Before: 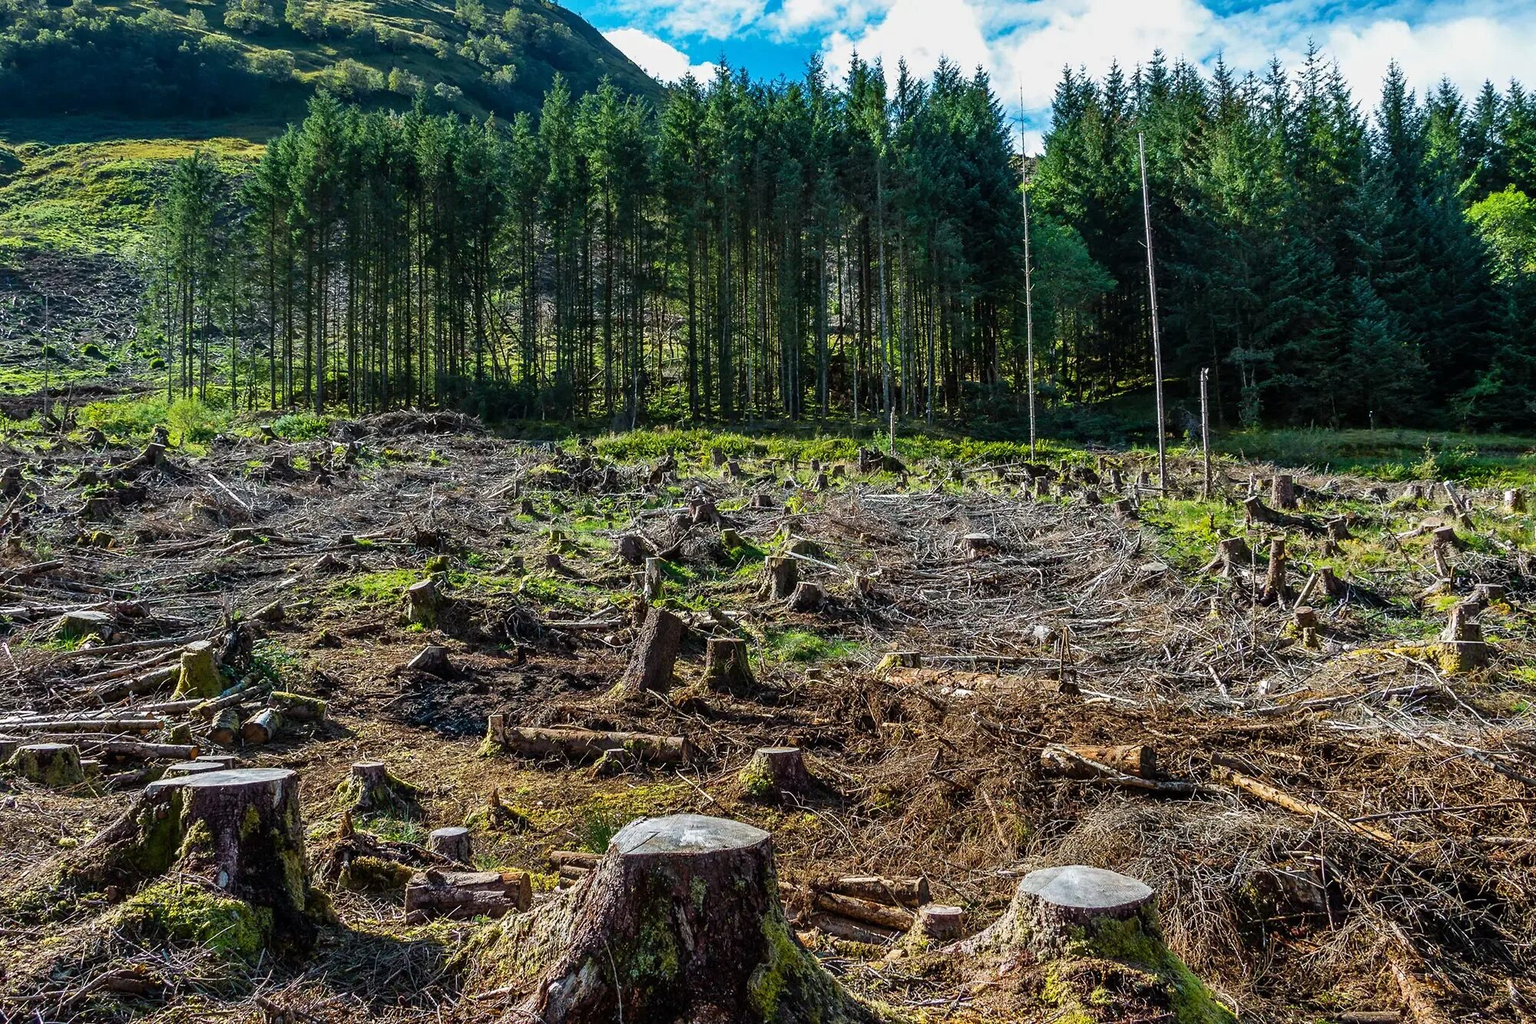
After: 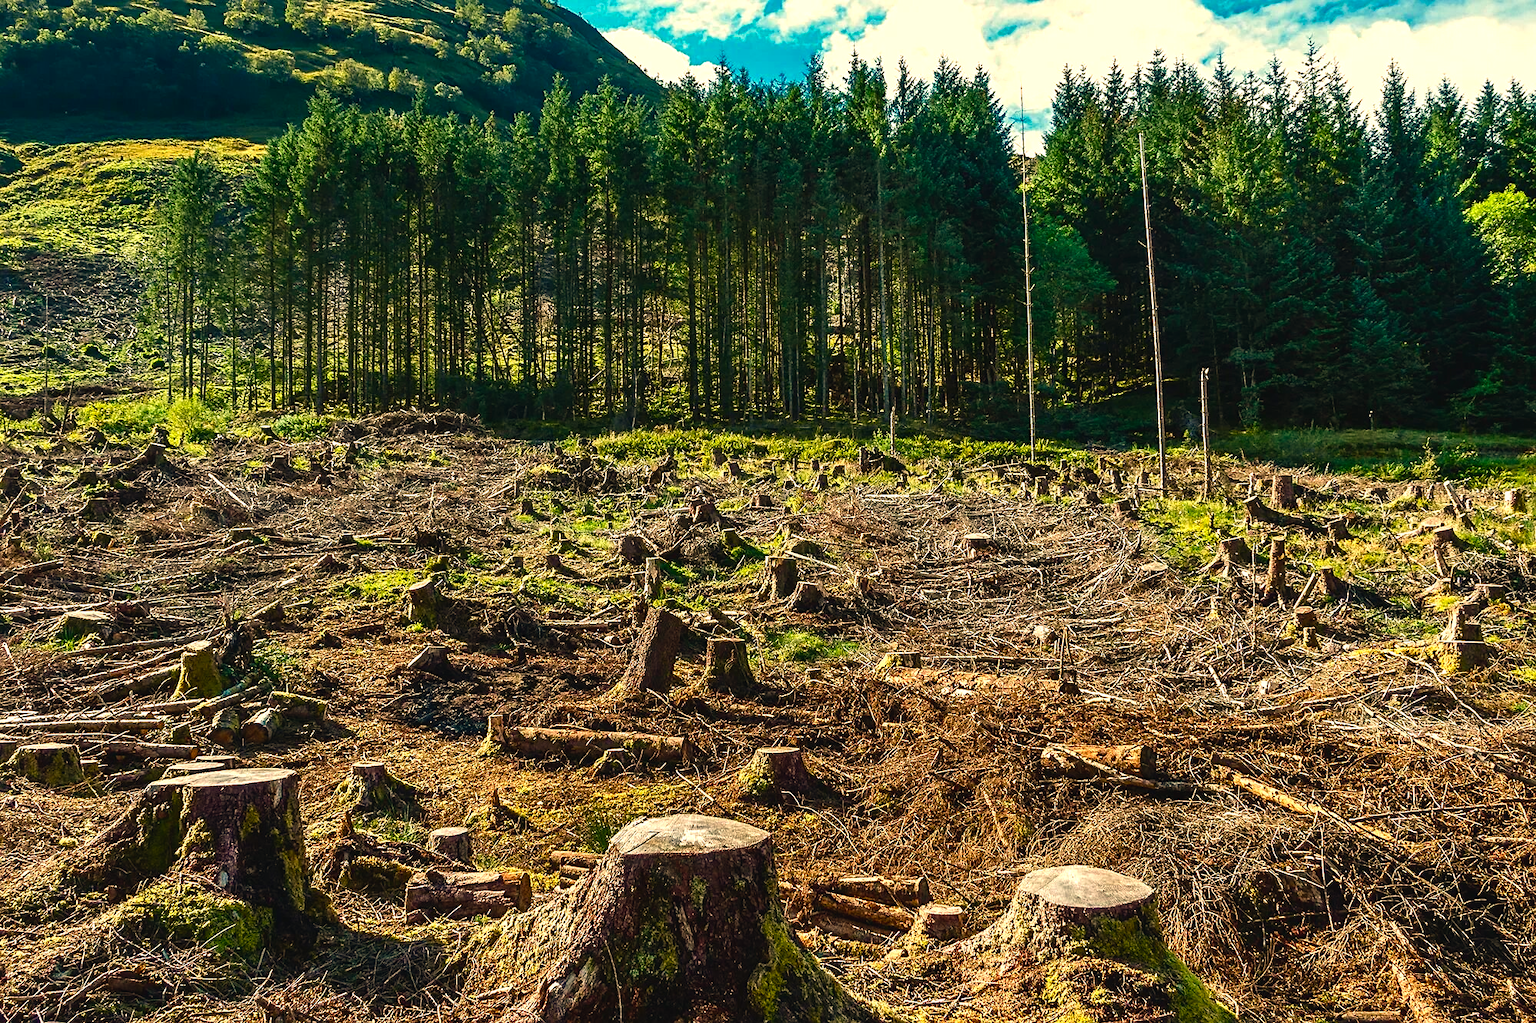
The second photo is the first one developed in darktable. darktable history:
velvia: strength 17%
color balance rgb: shadows lift › chroma 1%, shadows lift › hue 217.2°, power › hue 310.8°, highlights gain › chroma 1%, highlights gain › hue 54°, global offset › luminance 0.5%, global offset › hue 171.6°, perceptual saturation grading › global saturation 14.09%, perceptual saturation grading › highlights -25%, perceptual saturation grading › shadows 30%, perceptual brilliance grading › highlights 13.42%, perceptual brilliance grading › mid-tones 8.05%, perceptual brilliance grading › shadows -17.45%, global vibrance 25%
white balance: red 1.138, green 0.996, blue 0.812
sharpen: amount 0.2
